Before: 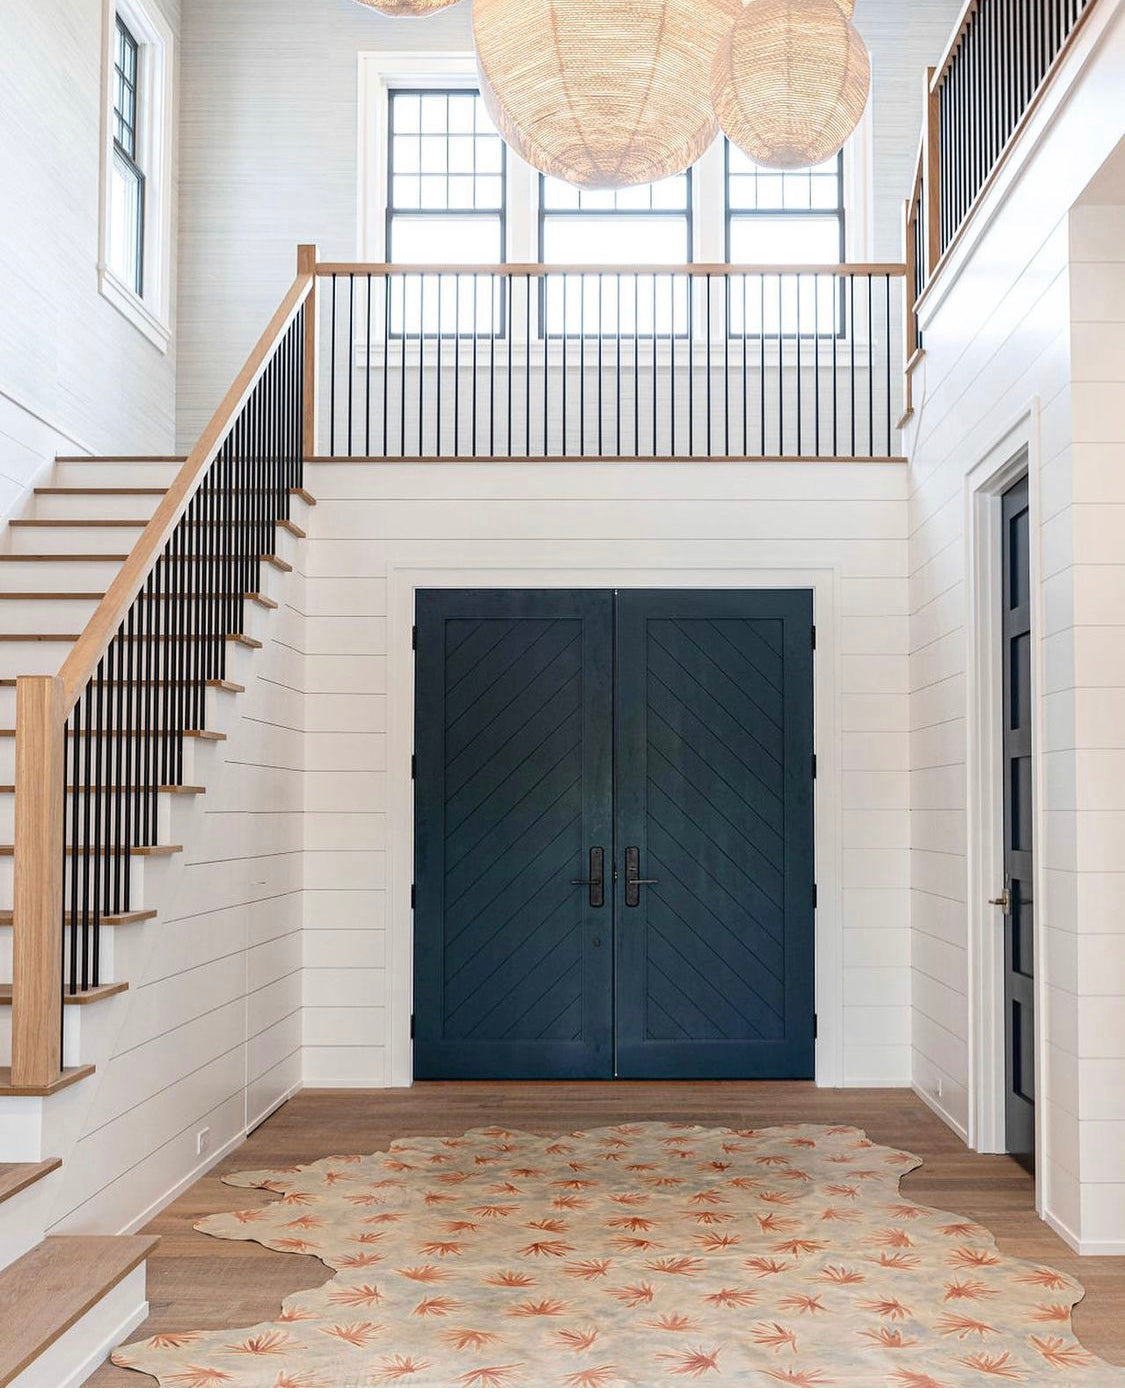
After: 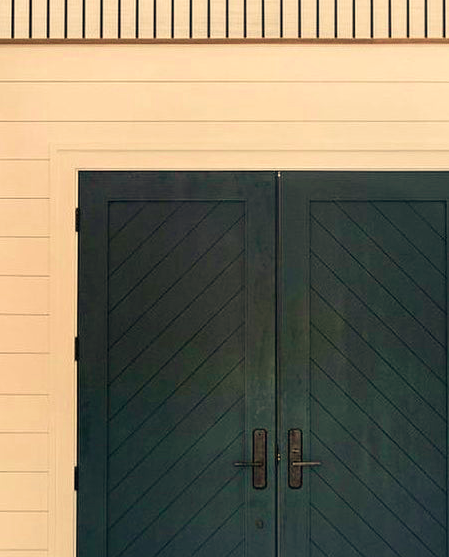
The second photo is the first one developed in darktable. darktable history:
white balance: red 1.138, green 0.996, blue 0.812
exposure: exposure 0.081 EV, compensate highlight preservation false
velvia: on, module defaults
crop: left 30%, top 30%, right 30%, bottom 30%
